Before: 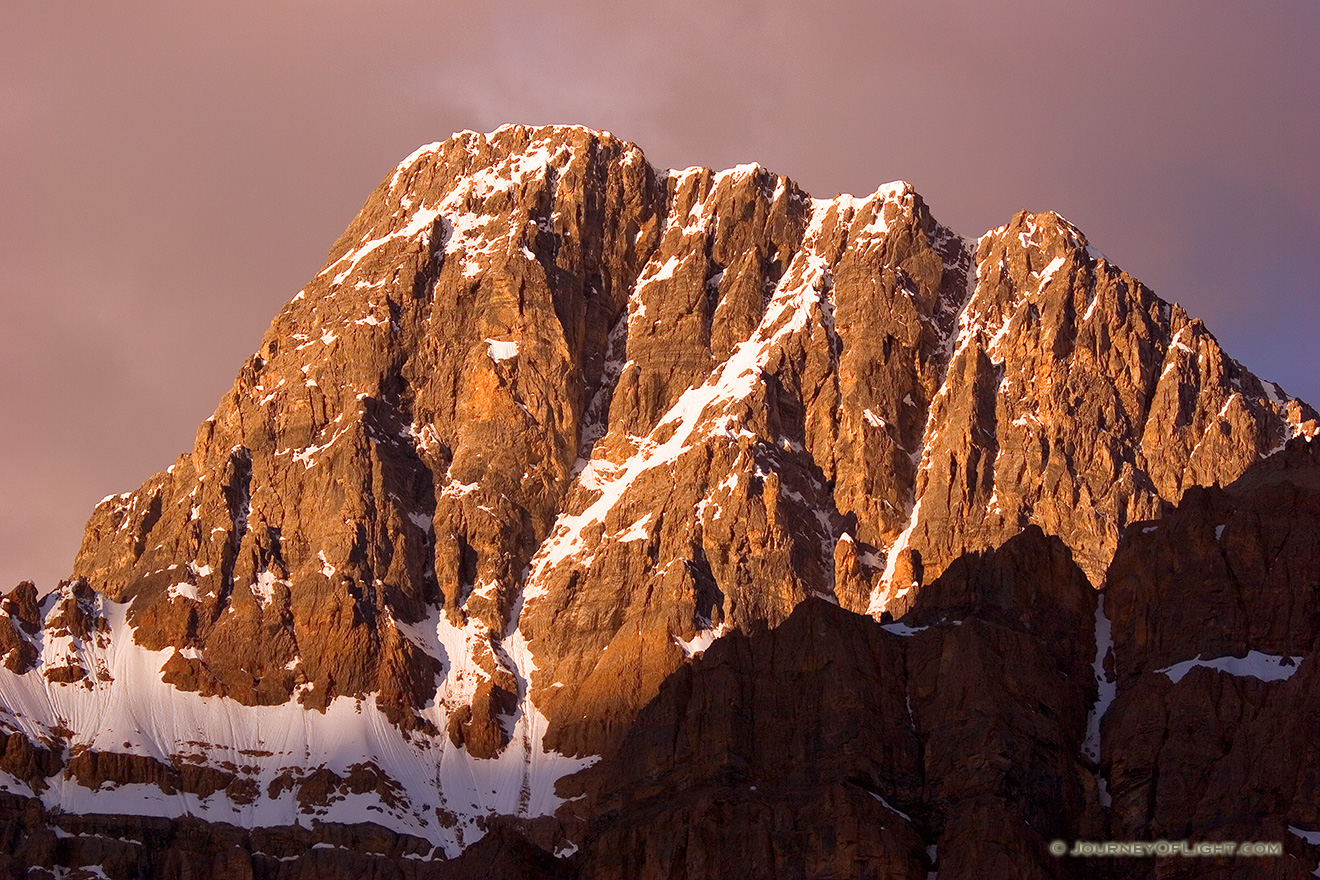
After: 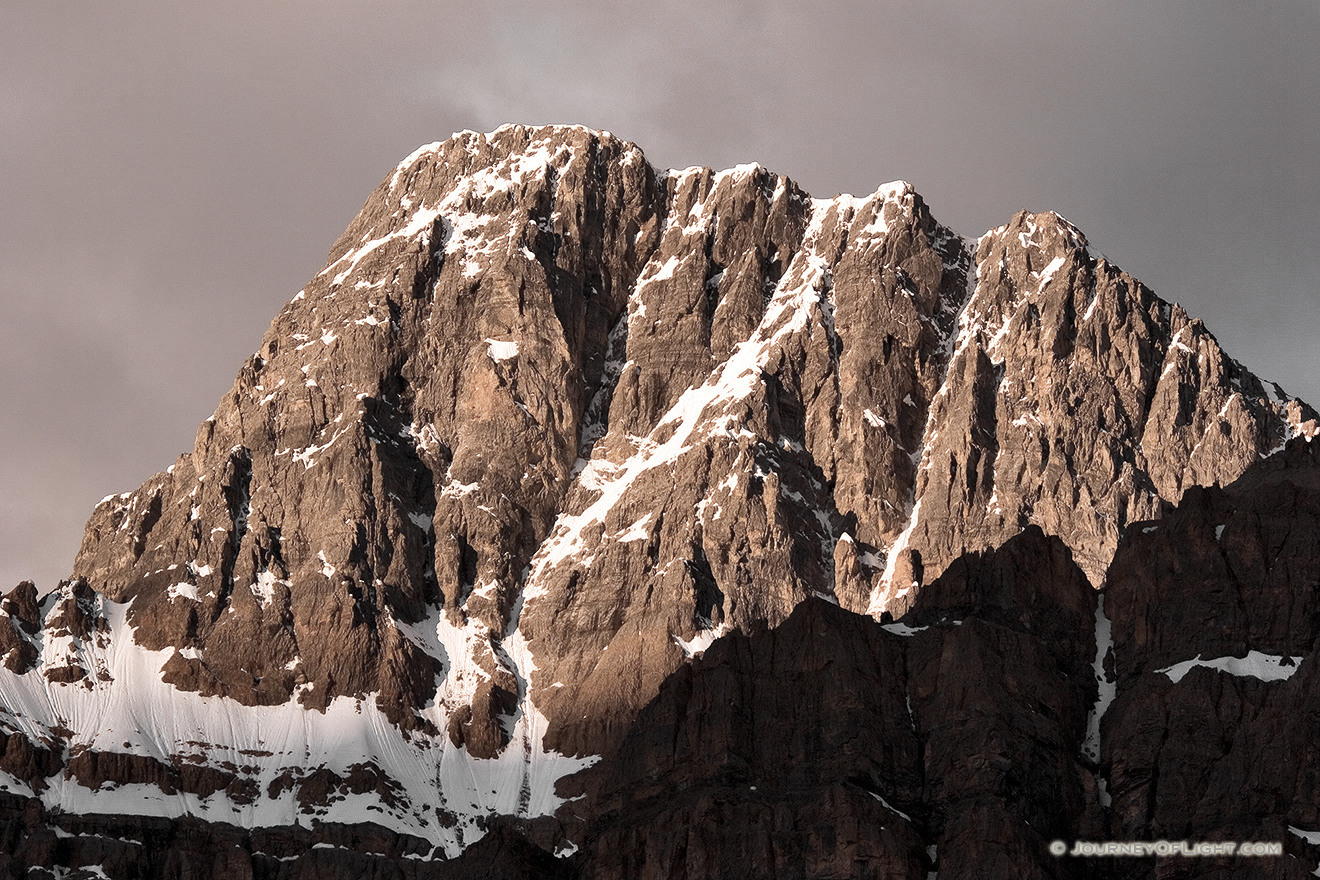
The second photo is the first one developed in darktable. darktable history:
contrast brightness saturation: contrast 0.14
color zones: curves: ch0 [(0, 0.613) (0.01, 0.613) (0.245, 0.448) (0.498, 0.529) (0.642, 0.665) (0.879, 0.777) (0.99, 0.613)]; ch1 [(0, 0.035) (0.121, 0.189) (0.259, 0.197) (0.415, 0.061) (0.589, 0.022) (0.732, 0.022) (0.857, 0.026) (0.991, 0.053)]
shadows and highlights: shadows 37.27, highlights -28.18, soften with gaussian
contrast equalizer: octaves 7, y [[0.6 ×6], [0.55 ×6], [0 ×6], [0 ×6], [0 ×6]], mix 0.15
